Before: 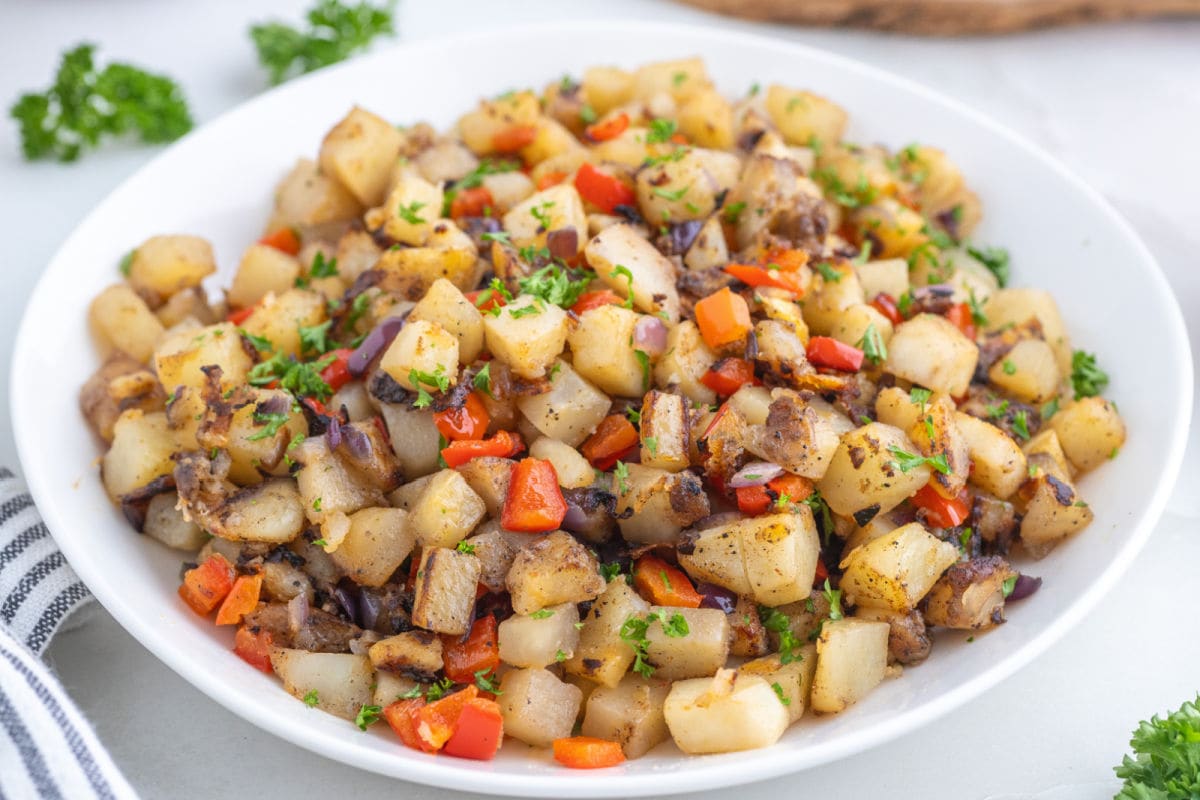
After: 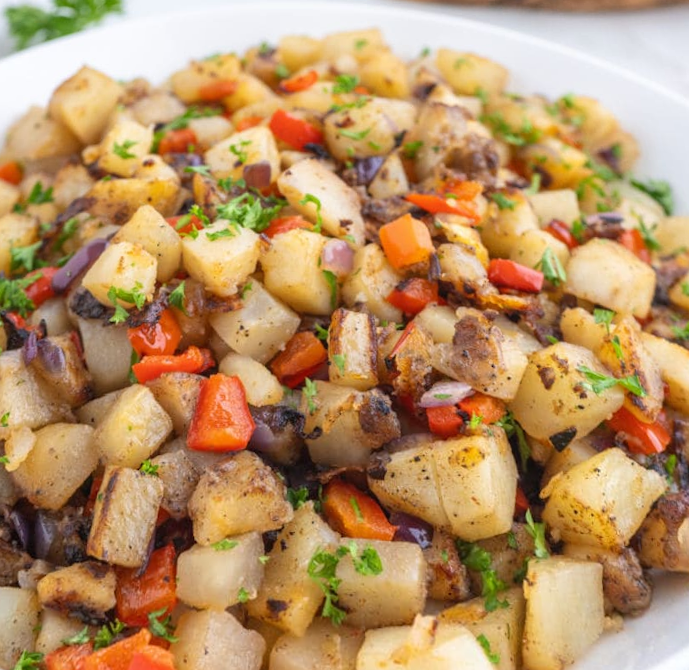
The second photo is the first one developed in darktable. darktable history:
crop: left 18.479%, right 12.2%, bottom 13.971%
rotate and perspective: rotation 0.72°, lens shift (vertical) -0.352, lens shift (horizontal) -0.051, crop left 0.152, crop right 0.859, crop top 0.019, crop bottom 0.964
